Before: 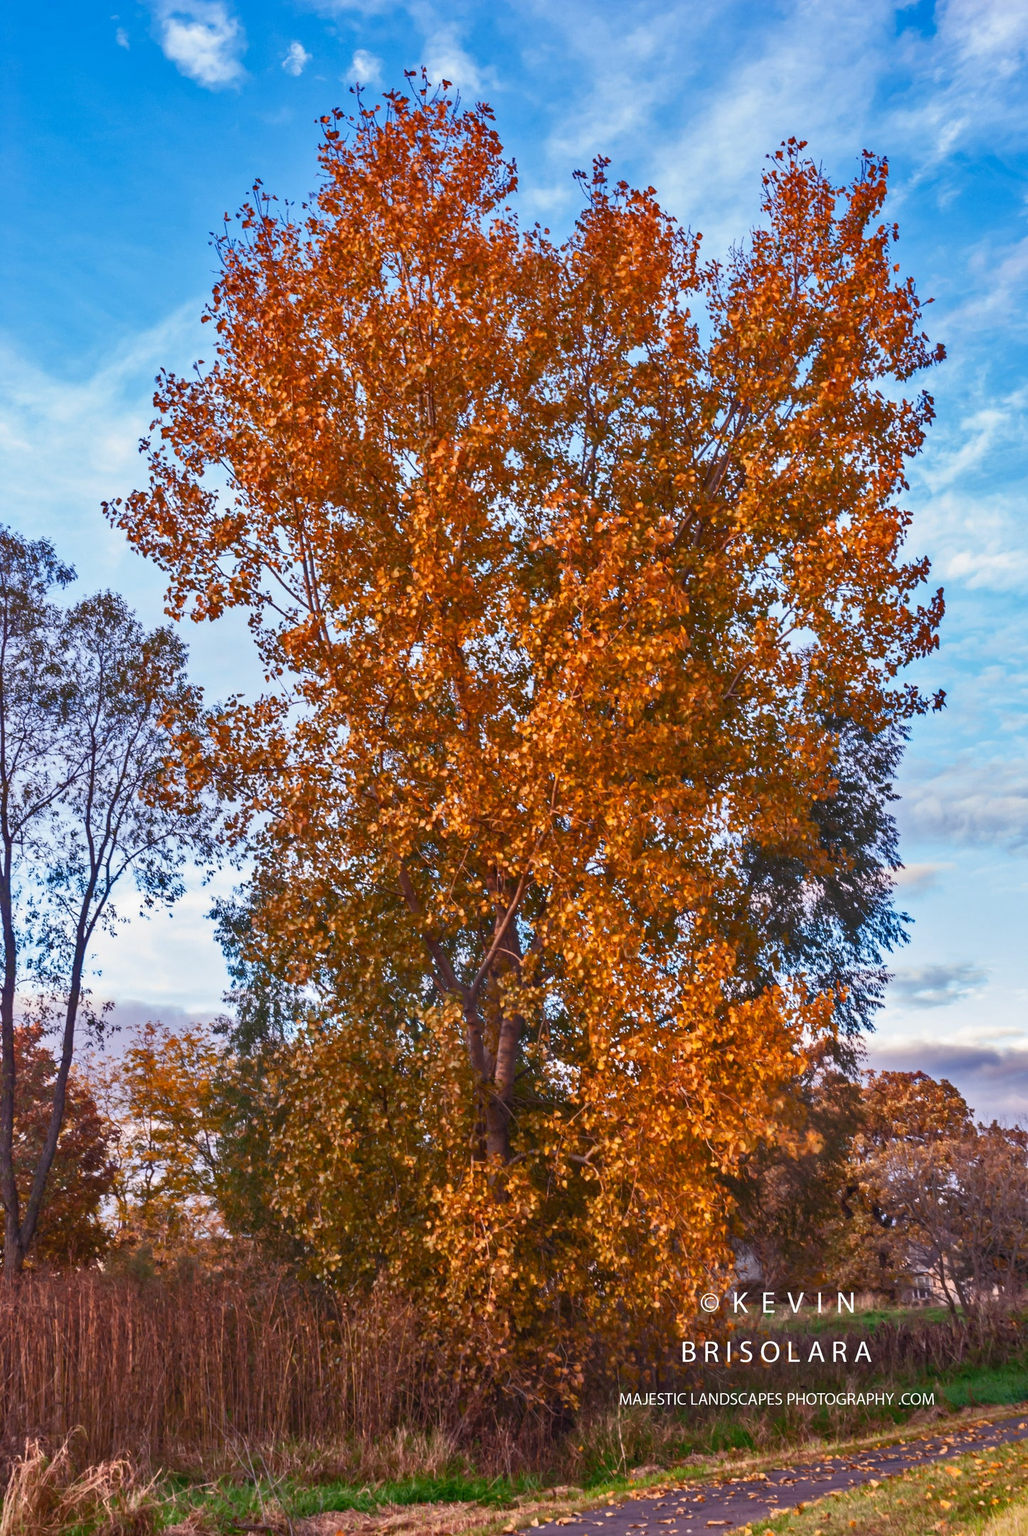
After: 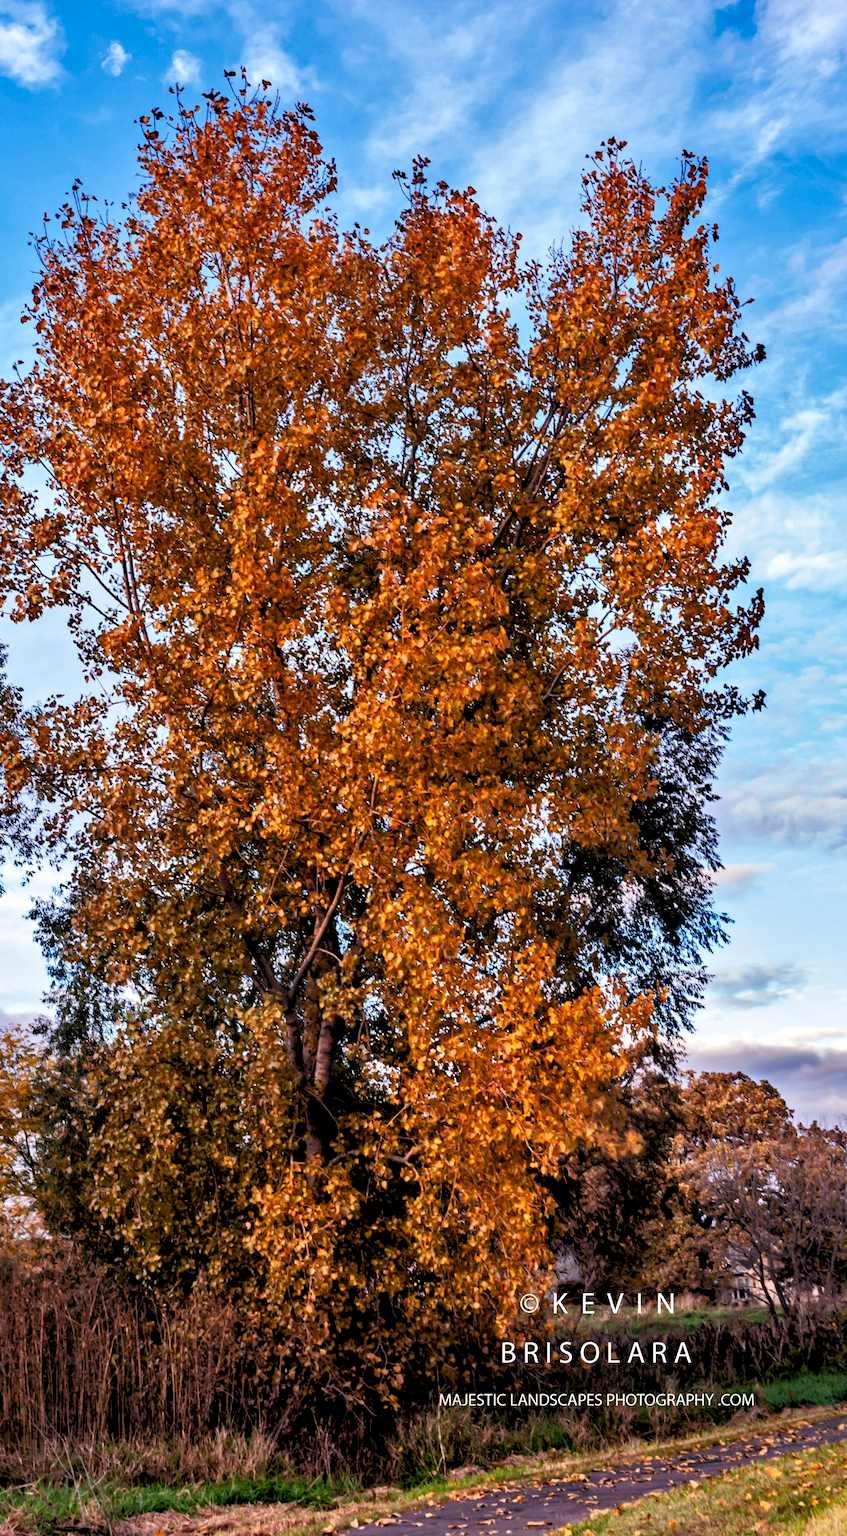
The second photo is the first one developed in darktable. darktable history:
rgb levels: levels [[0.029, 0.461, 0.922], [0, 0.5, 1], [0, 0.5, 1]]
local contrast: highlights 100%, shadows 100%, detail 120%, midtone range 0.2
crop: left 17.582%, bottom 0.031%
